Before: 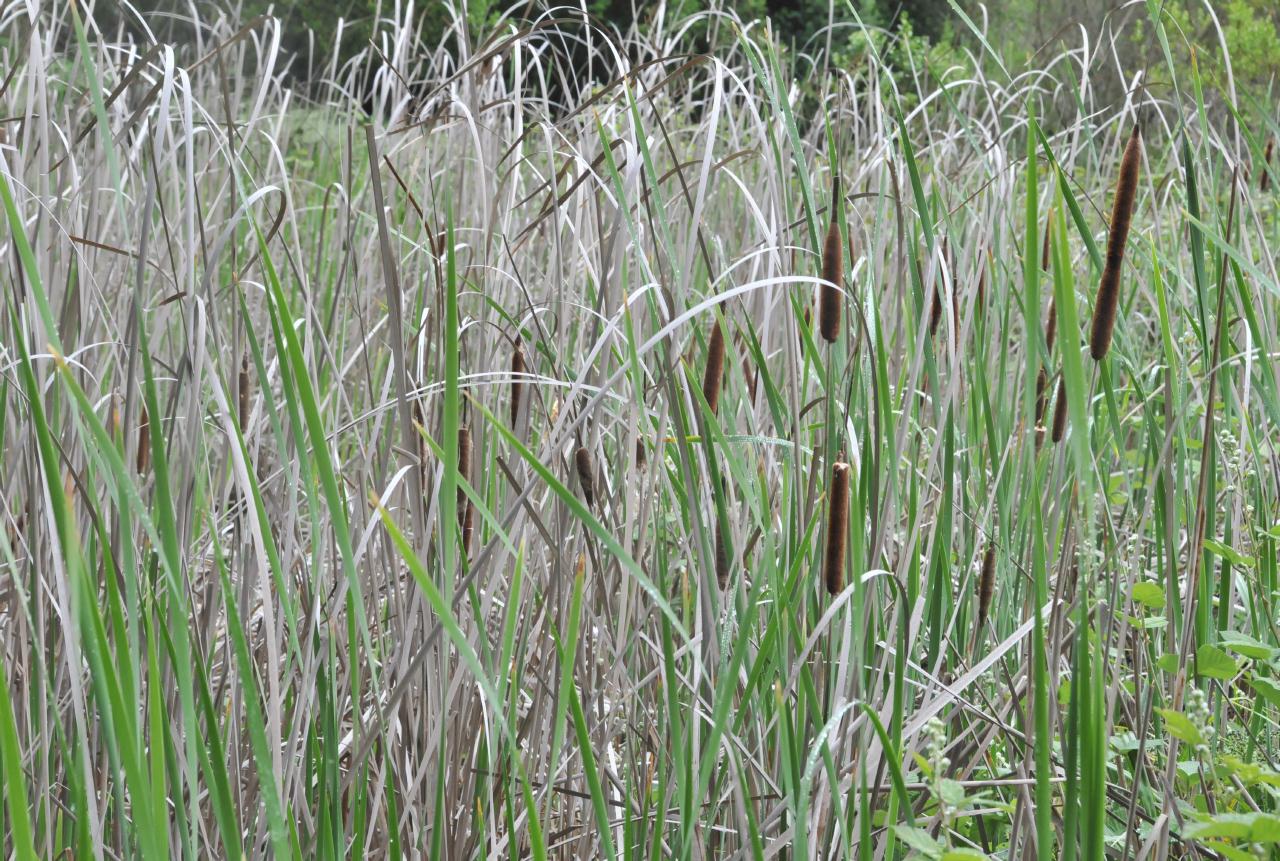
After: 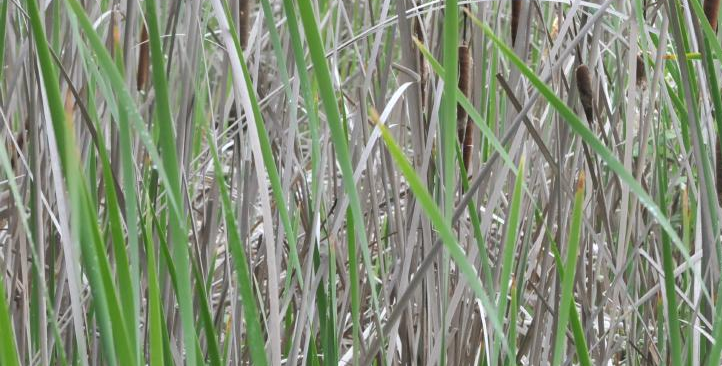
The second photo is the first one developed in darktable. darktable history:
tone equalizer: on, module defaults
crop: top 44.483%, right 43.593%, bottom 12.892%
